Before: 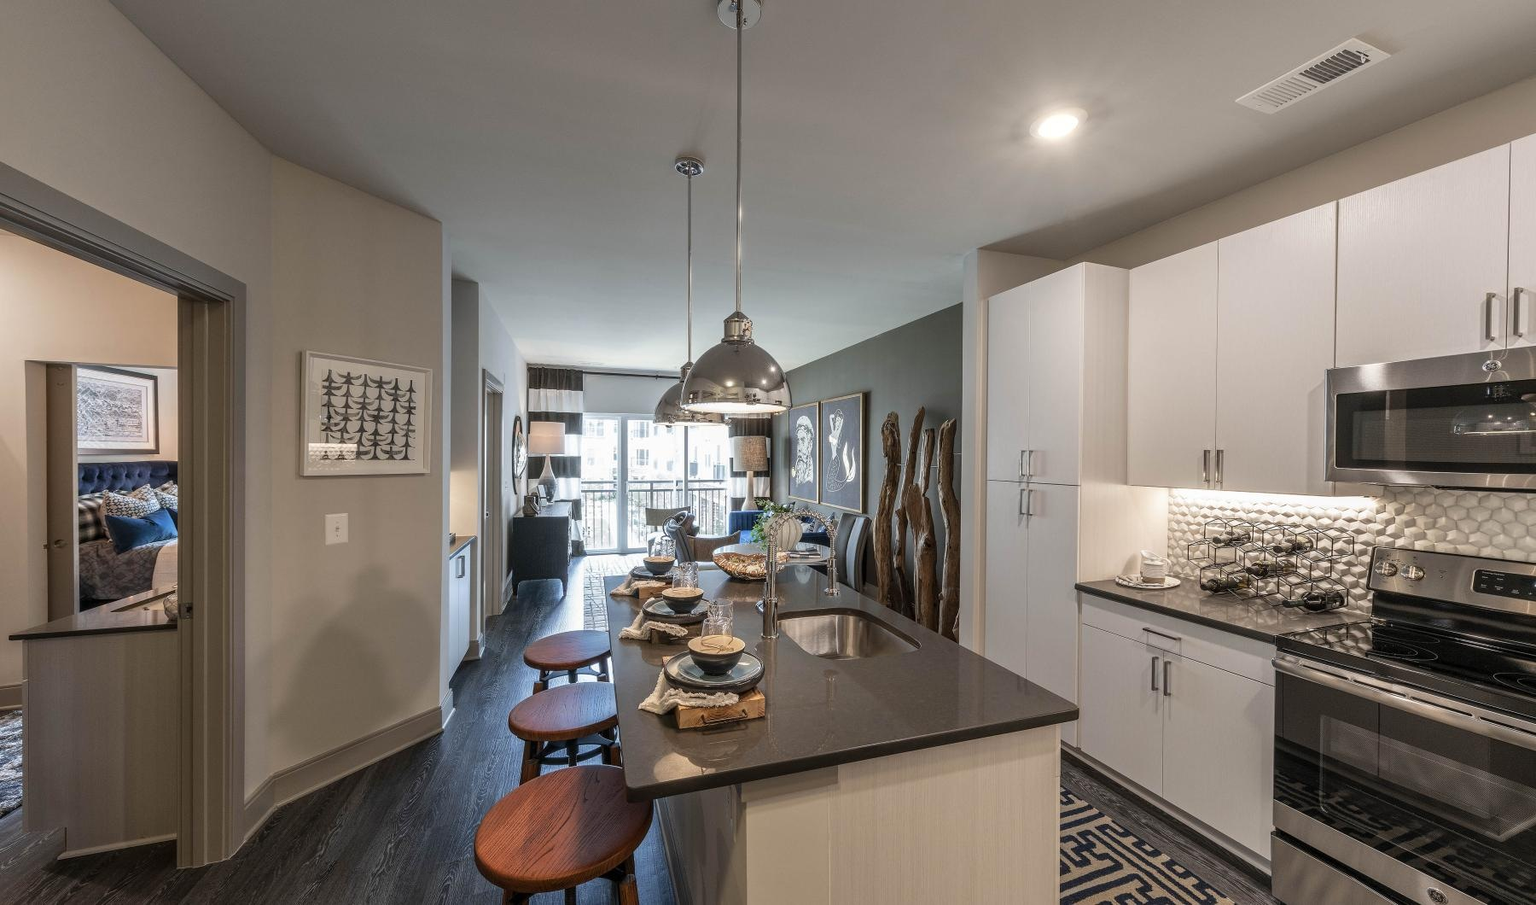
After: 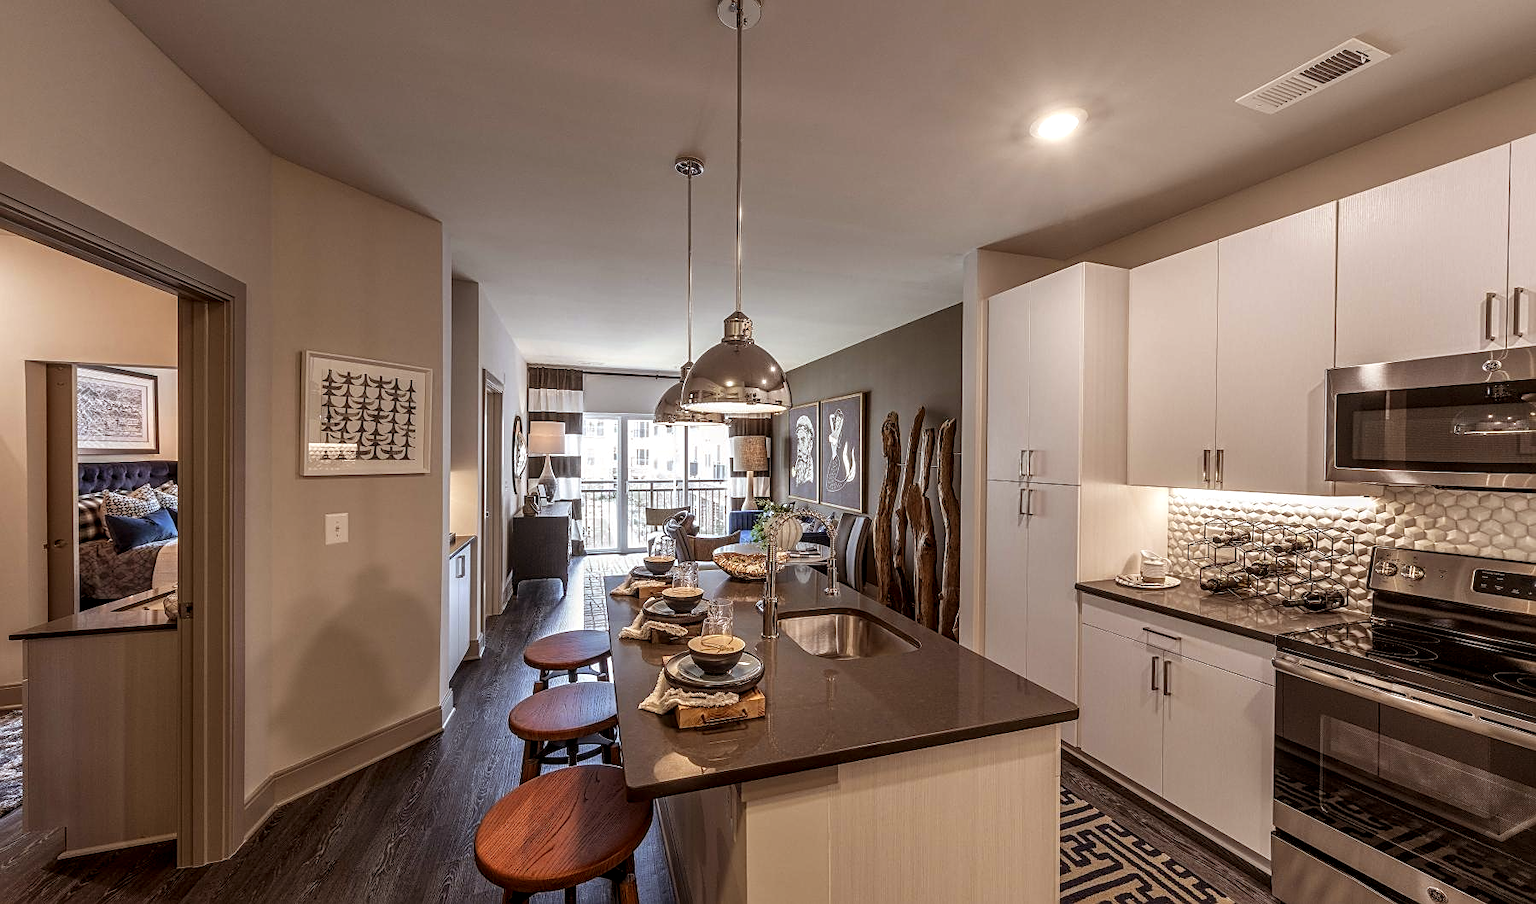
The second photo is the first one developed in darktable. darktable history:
rgb levels: mode RGB, independent channels, levels [[0, 0.5, 1], [0, 0.521, 1], [0, 0.536, 1]]
sharpen: on, module defaults
local contrast: on, module defaults
